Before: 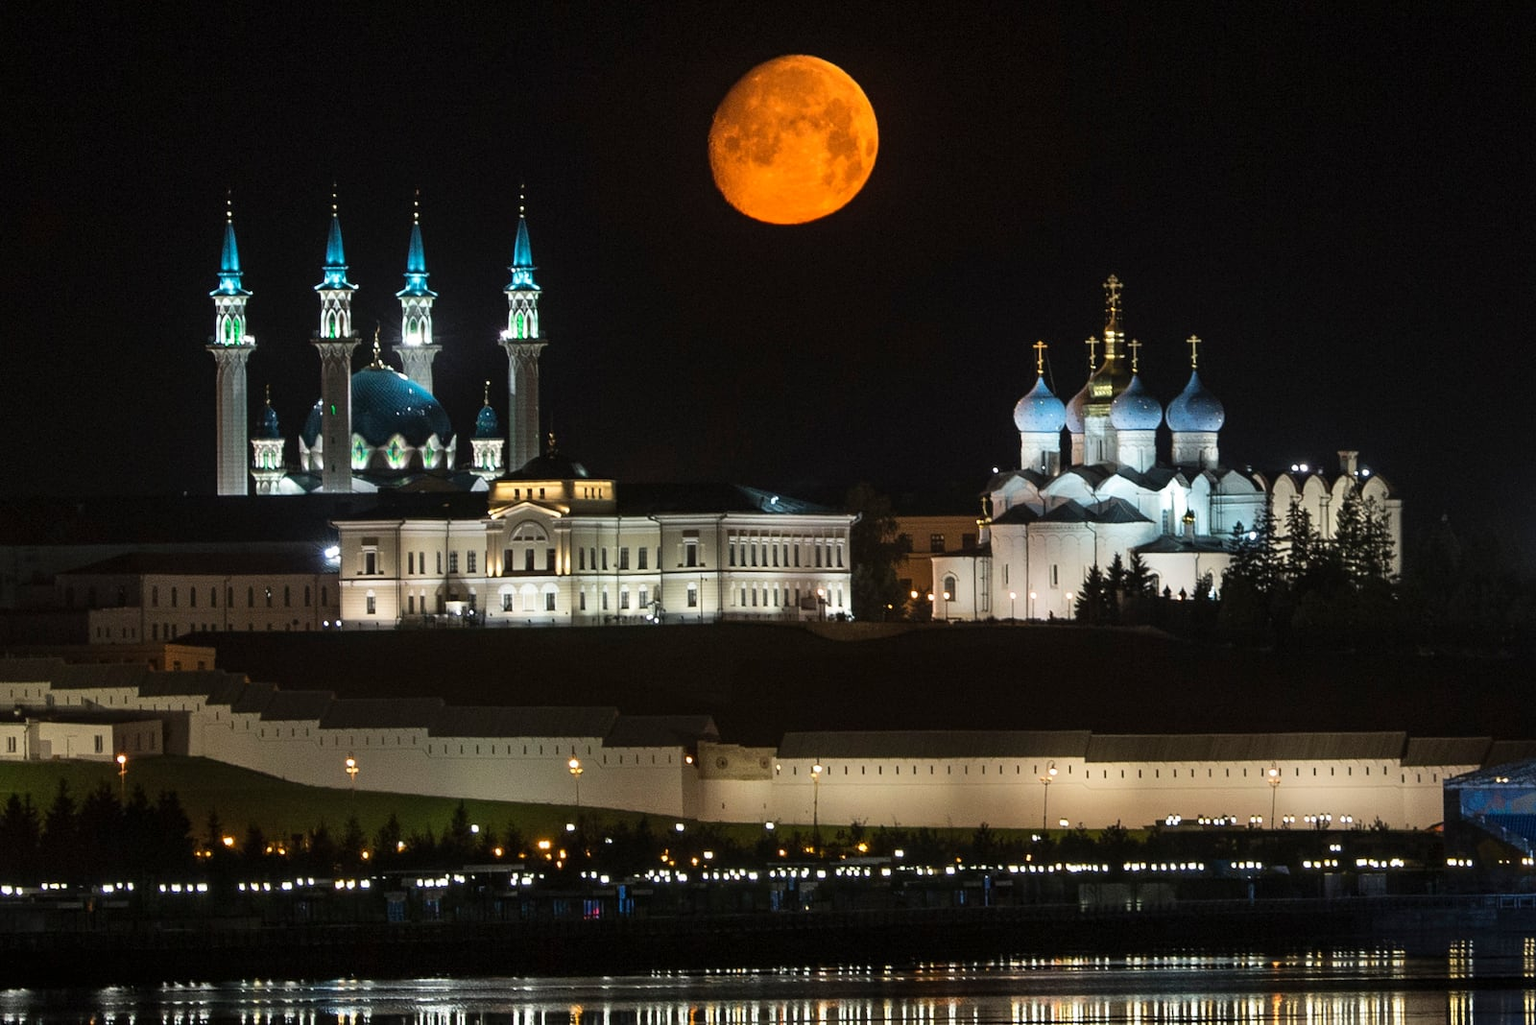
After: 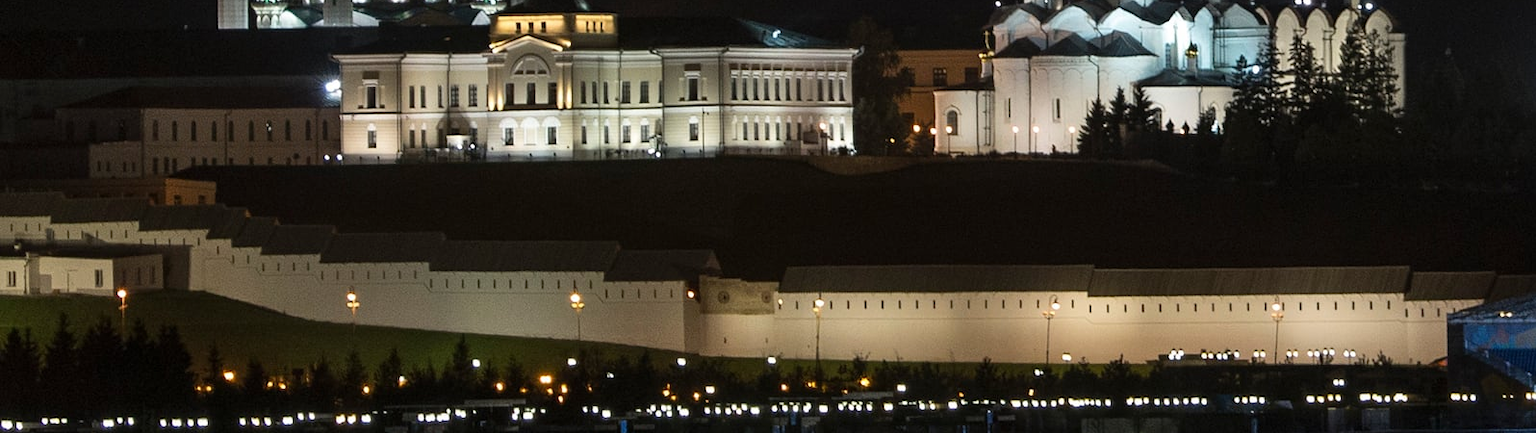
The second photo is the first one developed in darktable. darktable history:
crop: top 45.551%, bottom 12.289%
